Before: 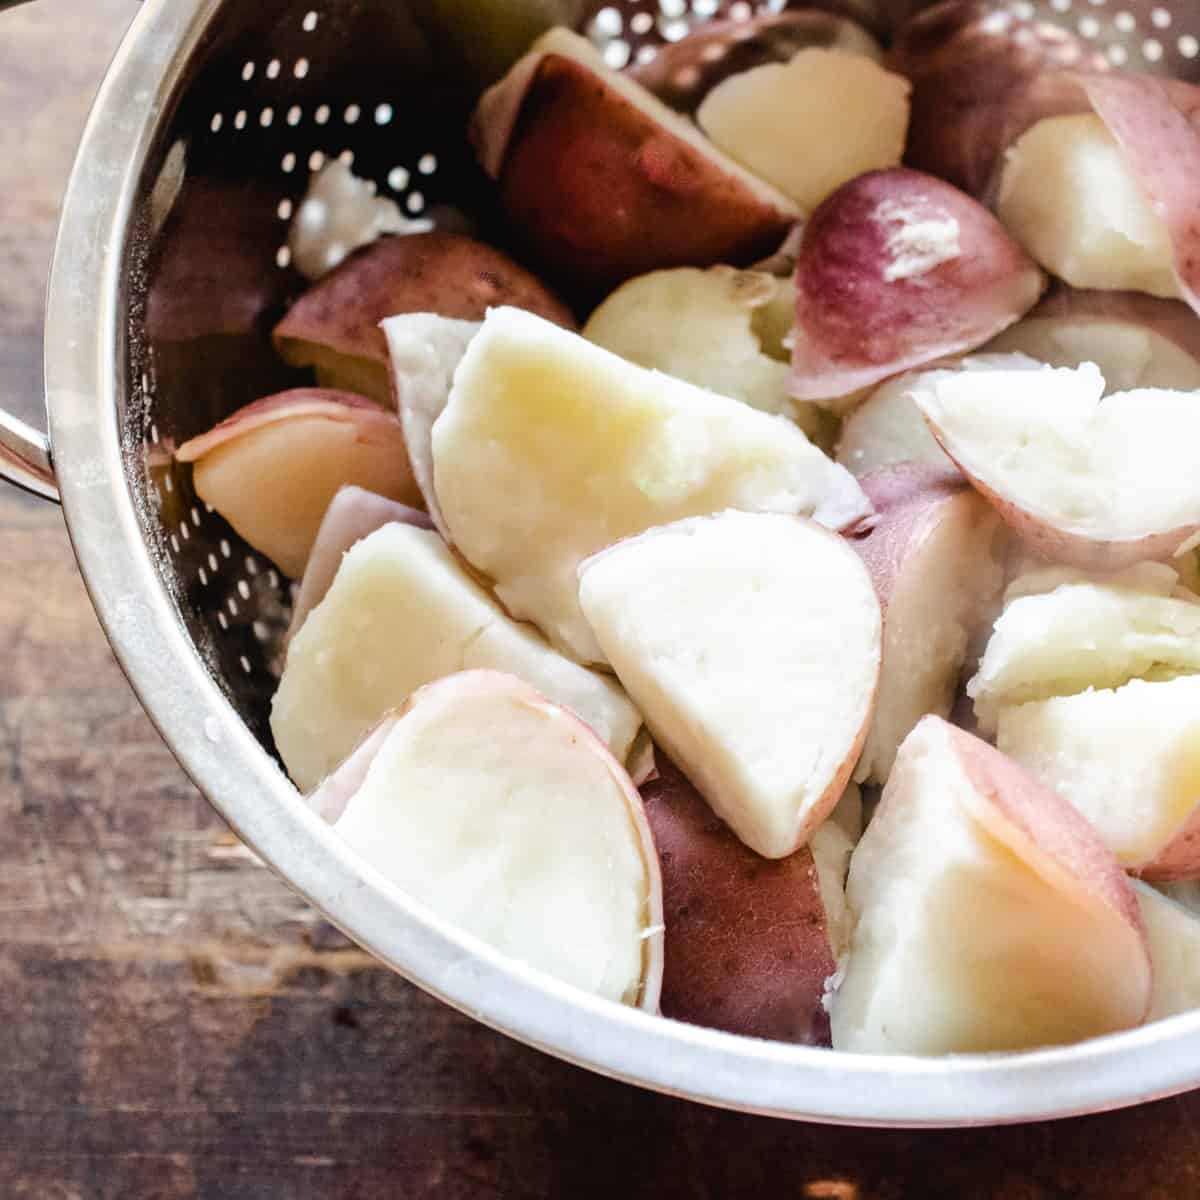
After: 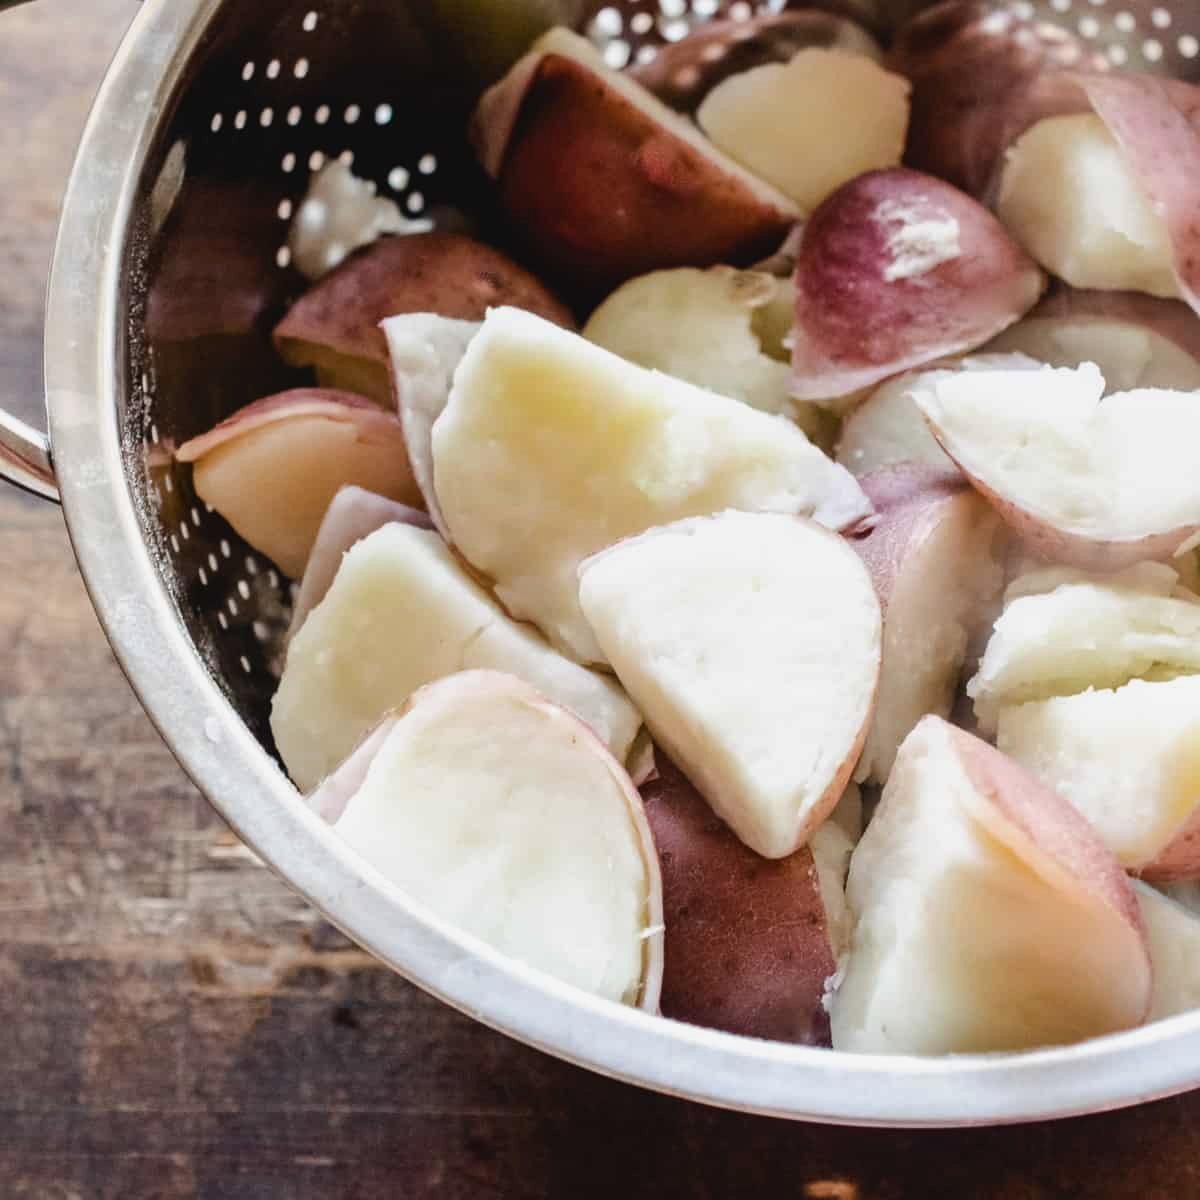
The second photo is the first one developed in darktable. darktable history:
contrast brightness saturation: contrast -0.07, brightness -0.044, saturation -0.11
